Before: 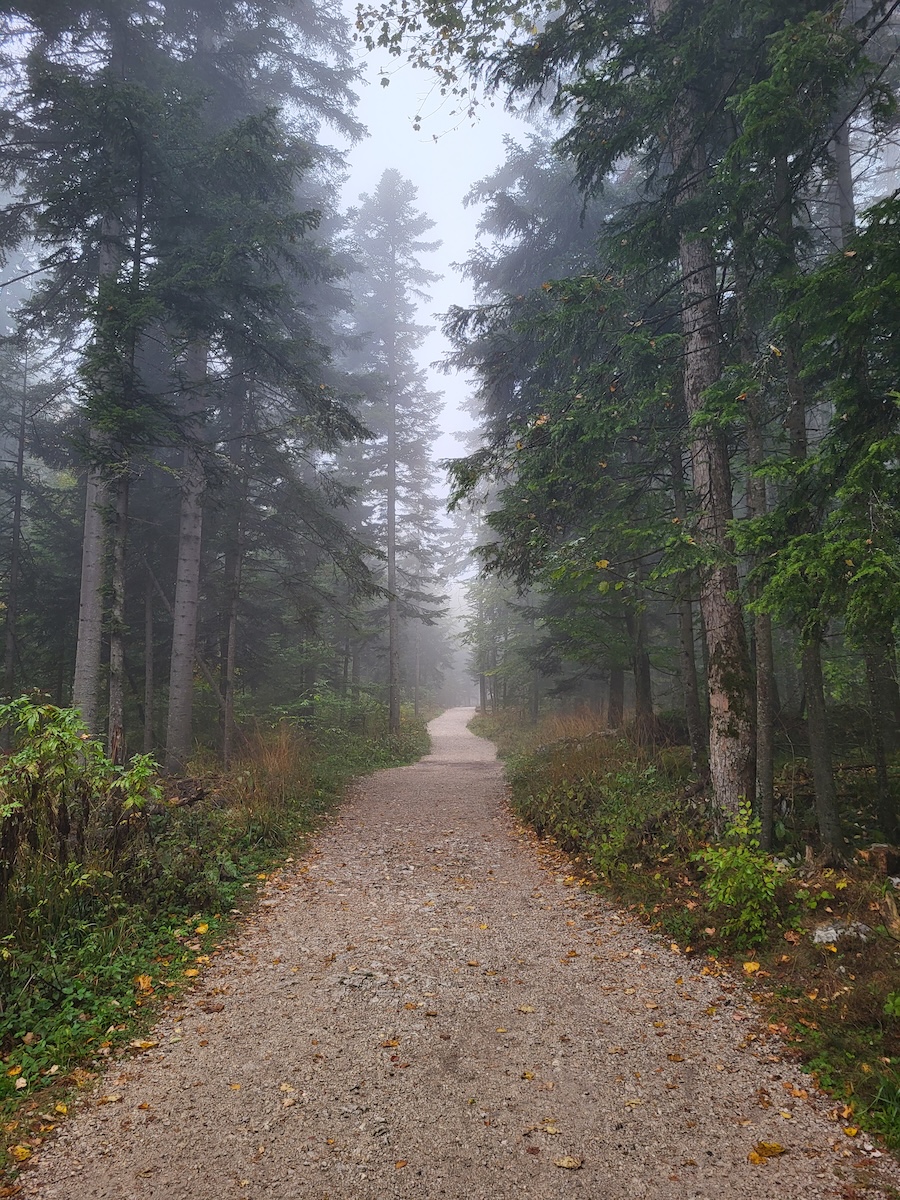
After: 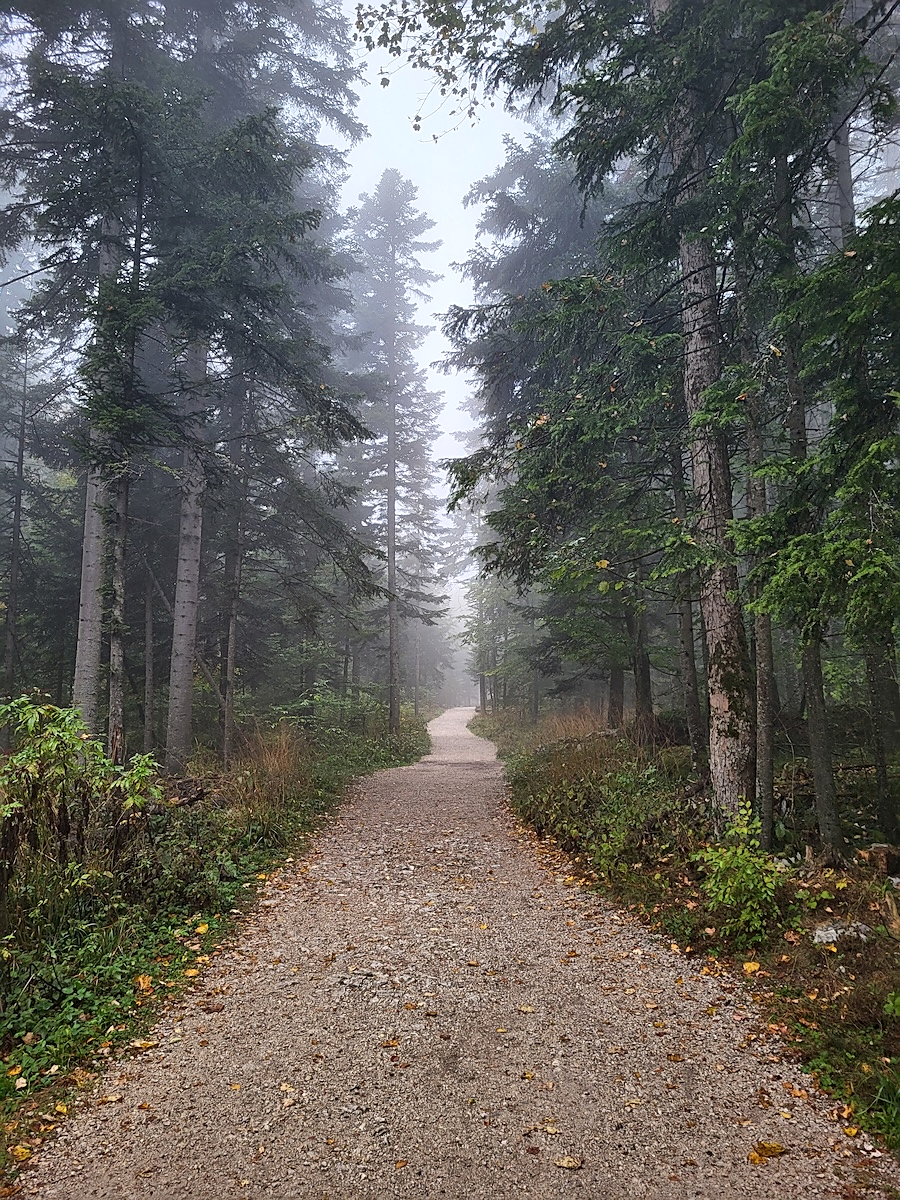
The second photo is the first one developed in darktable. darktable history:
sharpen: on, module defaults
local contrast: mode bilateral grid, contrast 20, coarseness 50, detail 148%, midtone range 0.2
